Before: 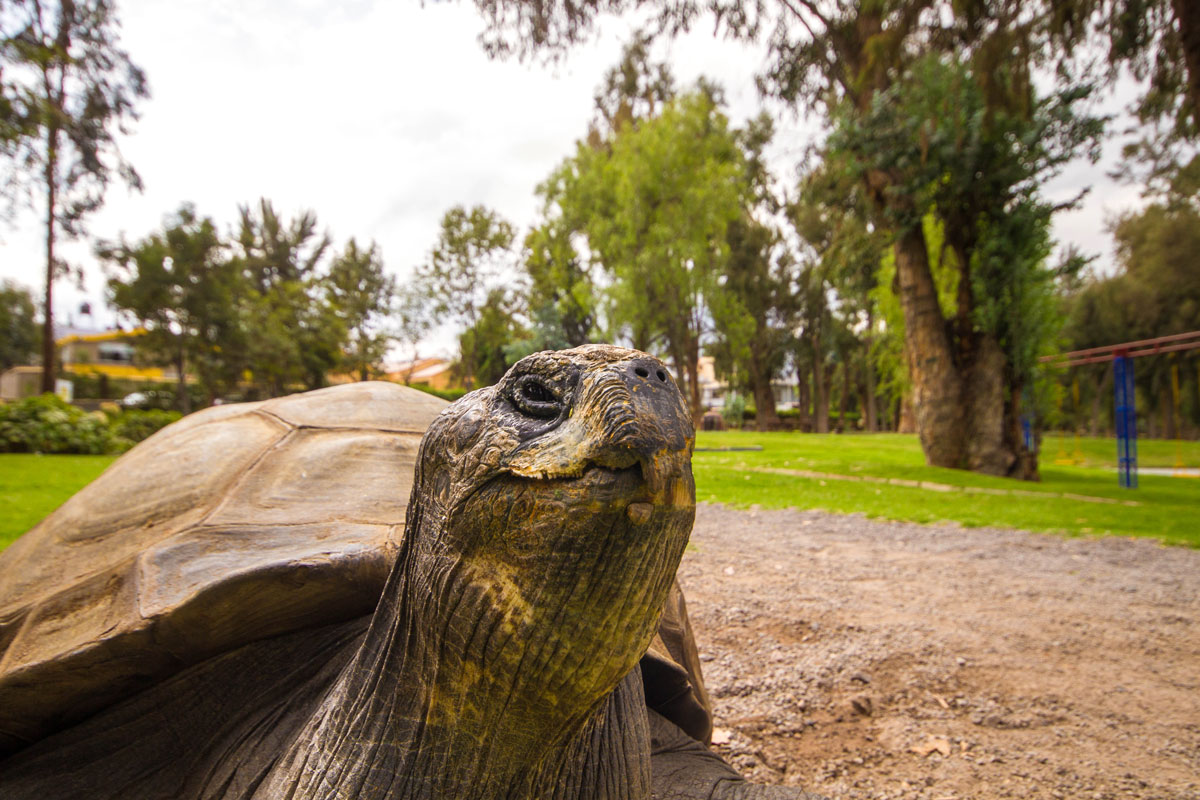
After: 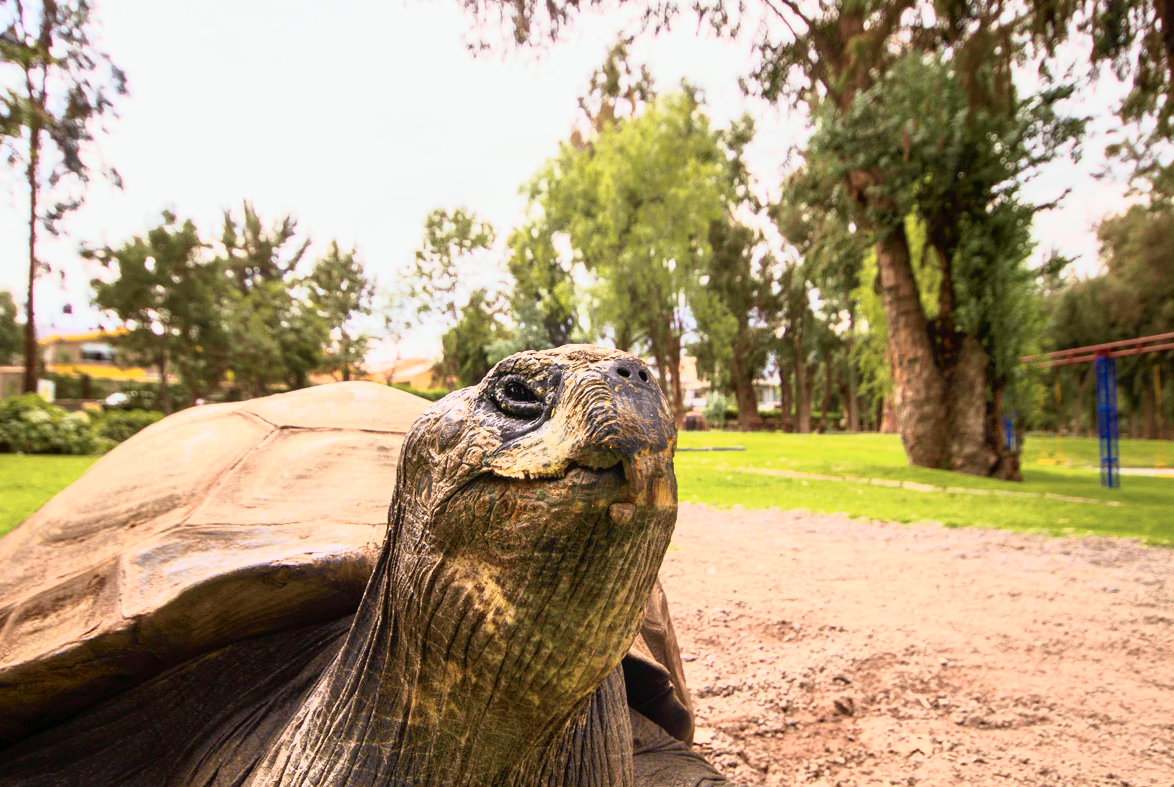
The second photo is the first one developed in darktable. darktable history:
tone curve: curves: ch0 [(0, 0) (0.105, 0.068) (0.181, 0.185) (0.28, 0.291) (0.384, 0.404) (0.485, 0.531) (0.638, 0.681) (0.795, 0.879) (1, 0.977)]; ch1 [(0, 0) (0.161, 0.092) (0.35, 0.33) (0.379, 0.401) (0.456, 0.469) (0.504, 0.5) (0.512, 0.514) (0.58, 0.597) (0.635, 0.646) (1, 1)]; ch2 [(0, 0) (0.371, 0.362) (0.437, 0.437) (0.5, 0.5) (0.53, 0.523) (0.56, 0.58) (0.622, 0.606) (1, 1)], color space Lab, independent channels, preserve colors none
contrast brightness saturation: contrast 0.202, brightness 0.153, saturation 0.146
crop and rotate: left 1.526%, right 0.628%, bottom 1.548%
